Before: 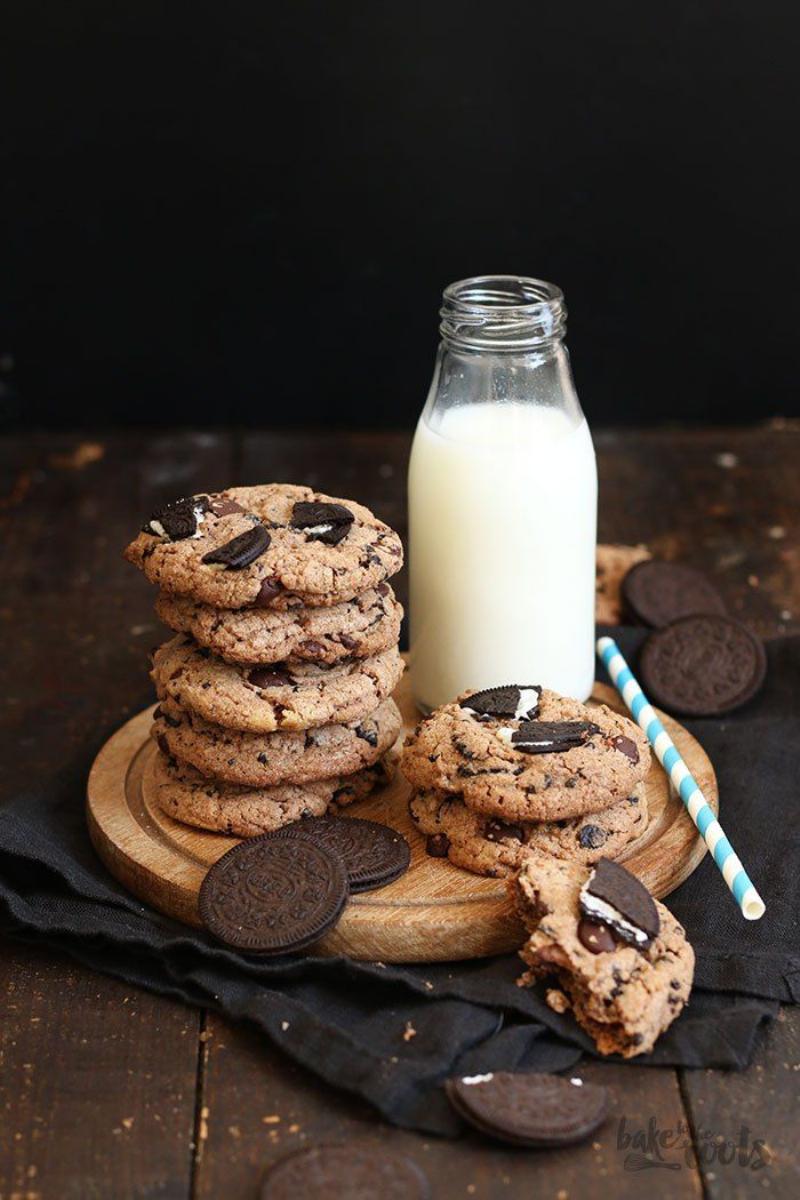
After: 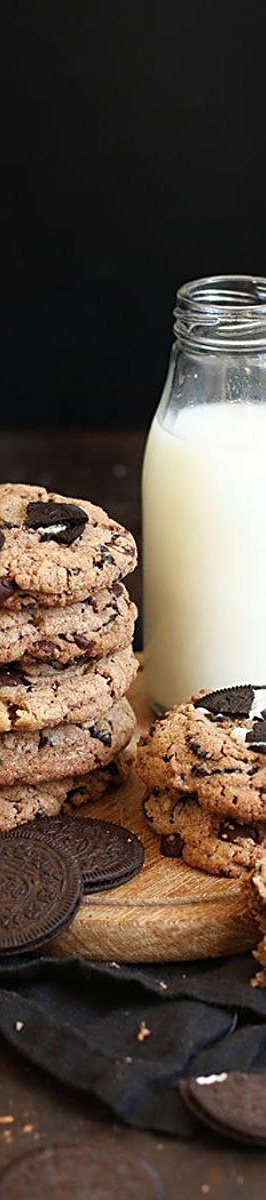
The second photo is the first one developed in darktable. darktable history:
sharpen: on, module defaults
crop: left 33.36%, right 33.36%
